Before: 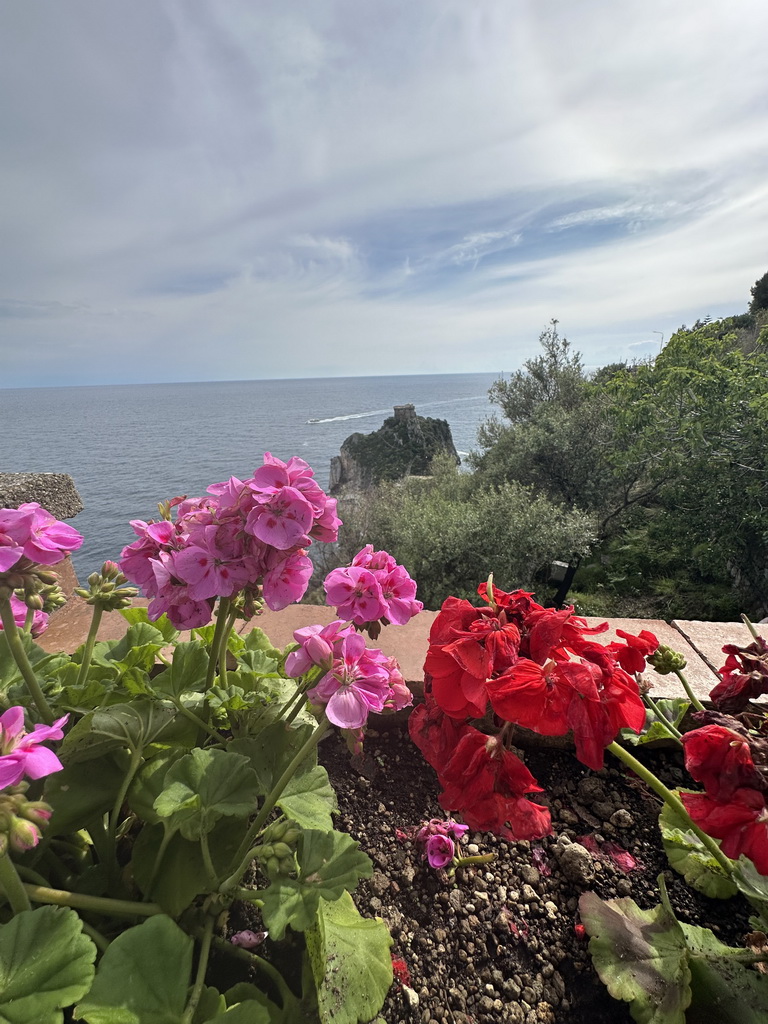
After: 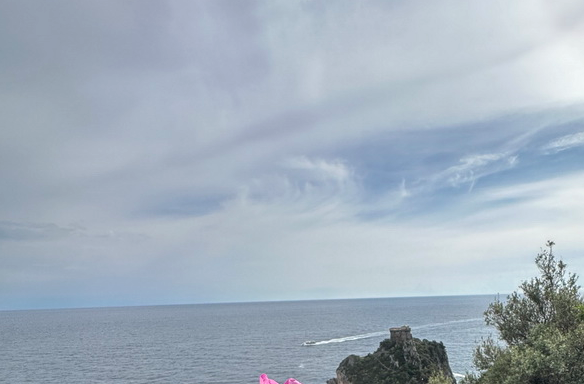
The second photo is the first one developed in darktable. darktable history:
crop: left 0.569%, top 7.64%, right 23.372%, bottom 54.797%
local contrast: on, module defaults
